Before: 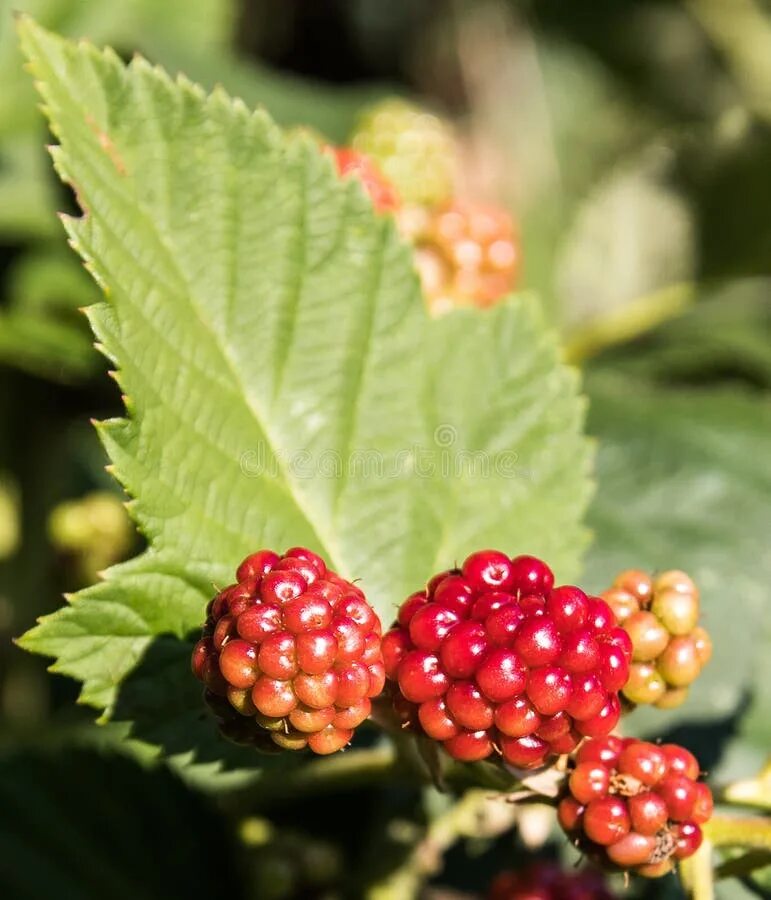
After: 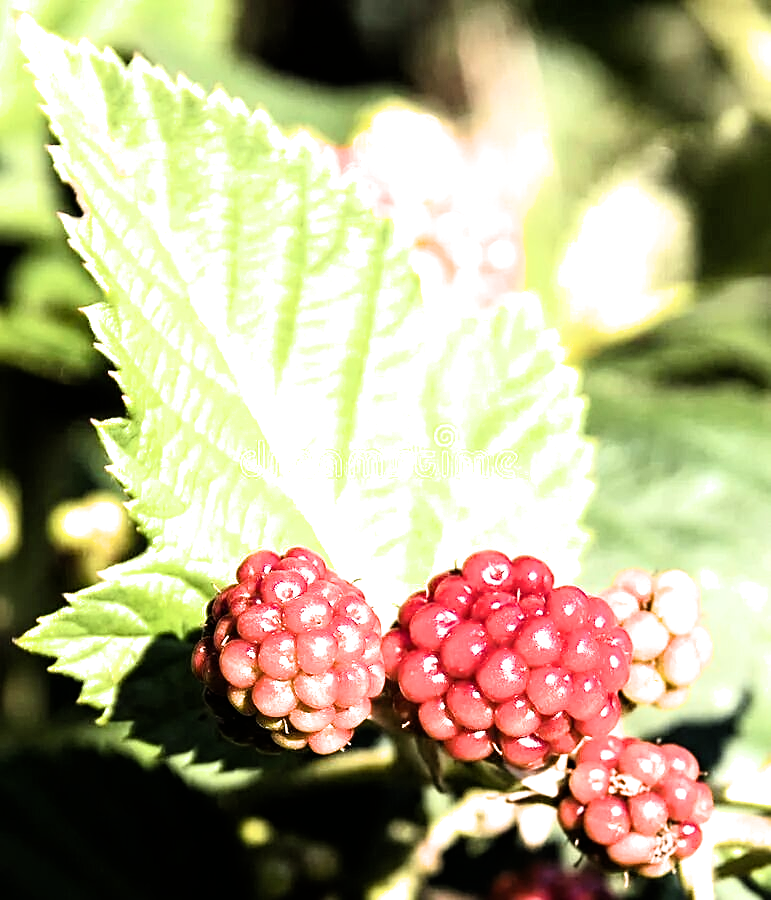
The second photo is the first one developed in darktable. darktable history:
filmic rgb: black relative exposure -6.37 EV, white relative exposure 2.43 EV, threshold 5.95 EV, target white luminance 99.968%, hardness 5.29, latitude 0.43%, contrast 1.435, highlights saturation mix 3.36%, enable highlight reconstruction true
exposure: exposure 0.911 EV, compensate highlight preservation false
sharpen: on, module defaults
